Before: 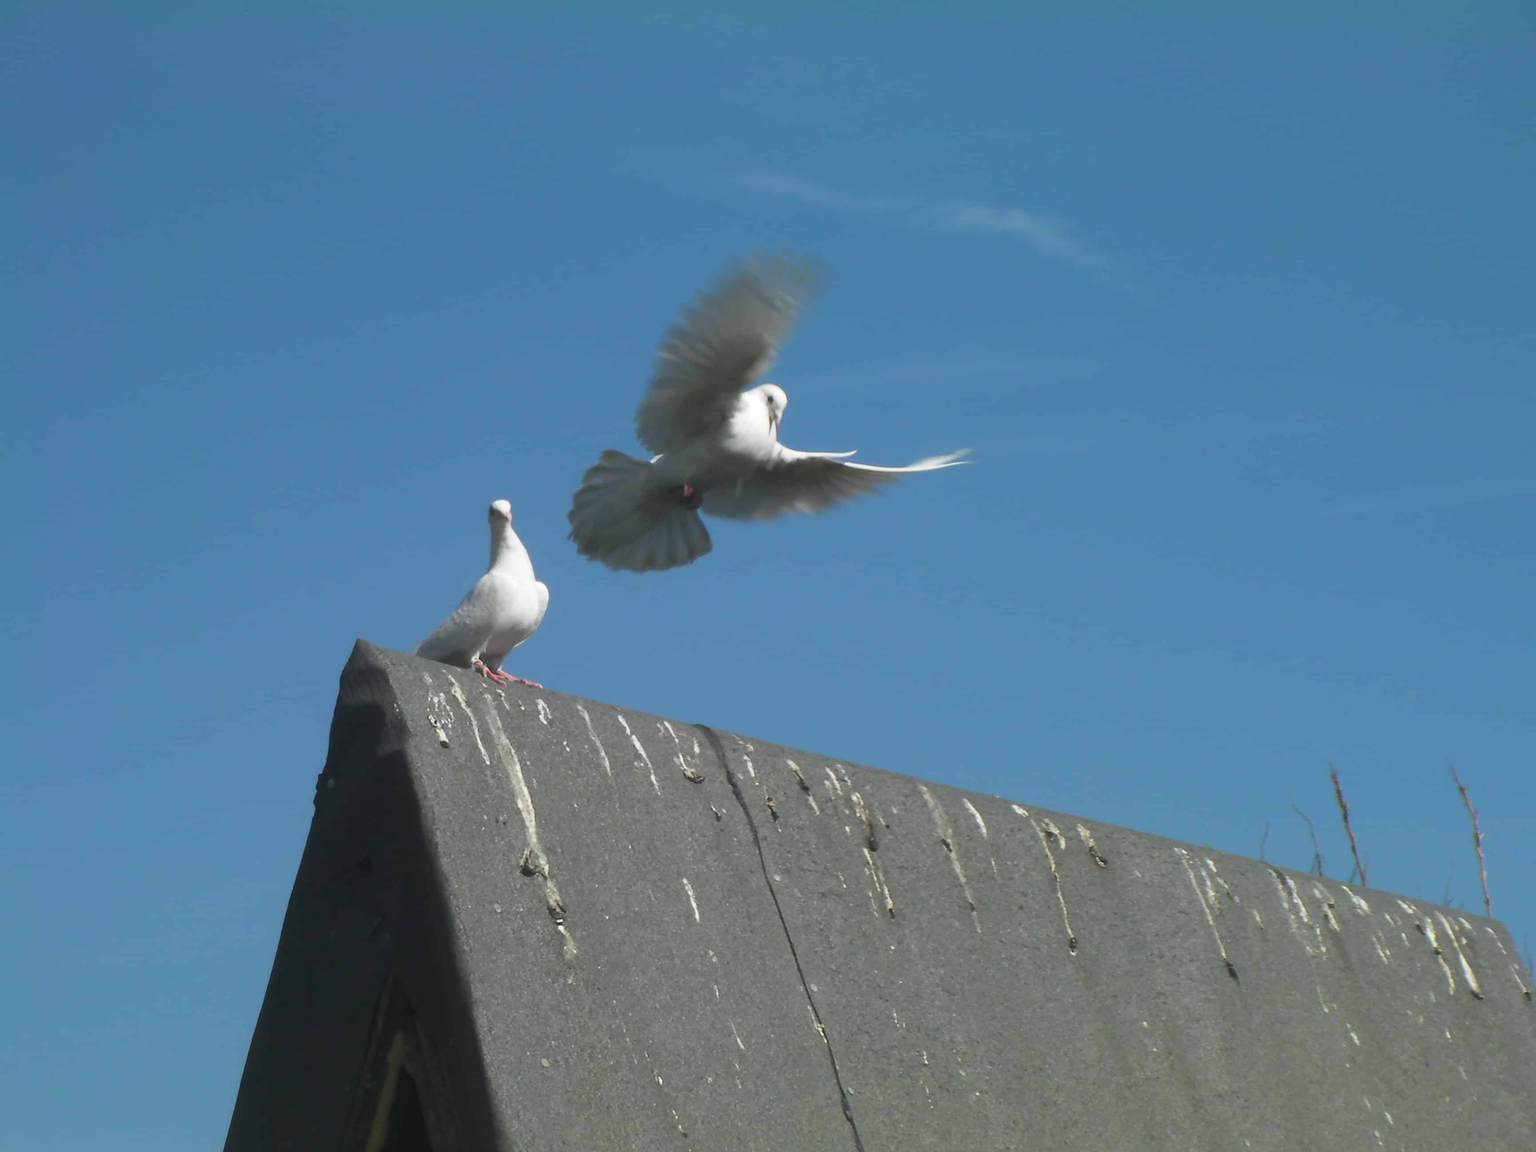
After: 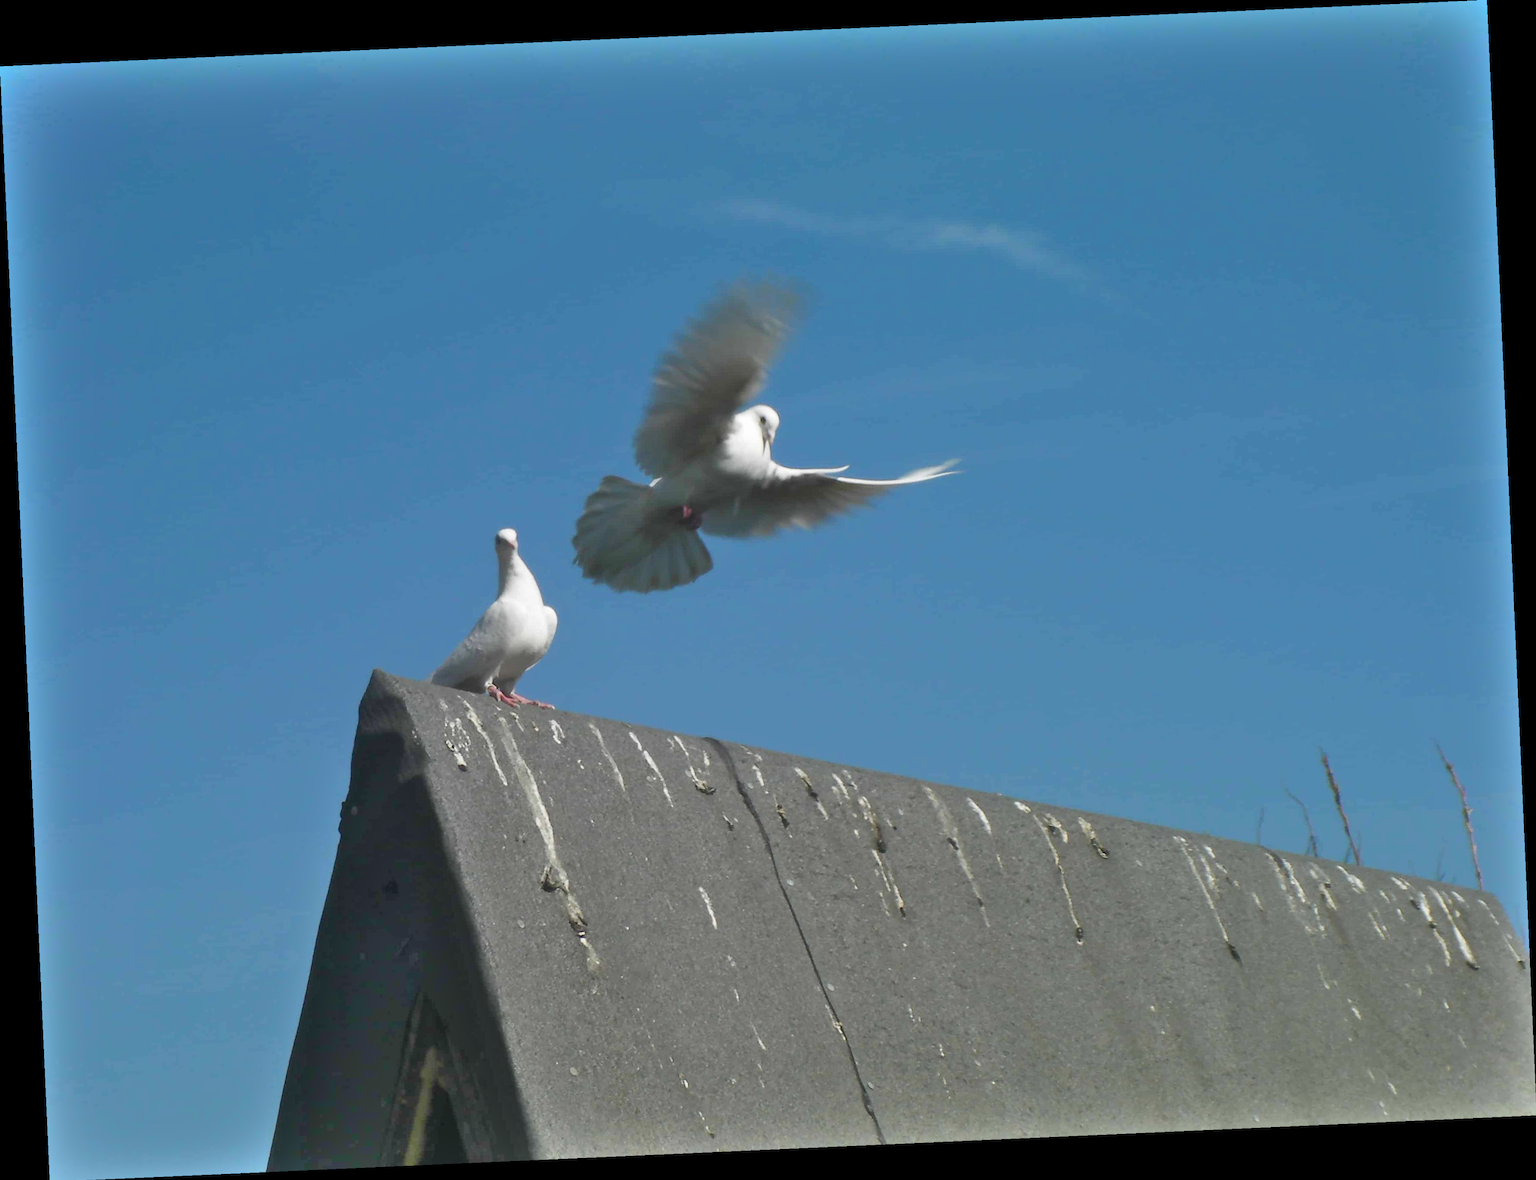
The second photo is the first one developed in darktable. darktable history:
rotate and perspective: rotation -2.56°, automatic cropping off
shadows and highlights: shadows 60, soften with gaussian
color balance rgb: perceptual saturation grading › global saturation 20%, perceptual saturation grading › highlights -25%, perceptual saturation grading › shadows 50%, global vibrance -25%
